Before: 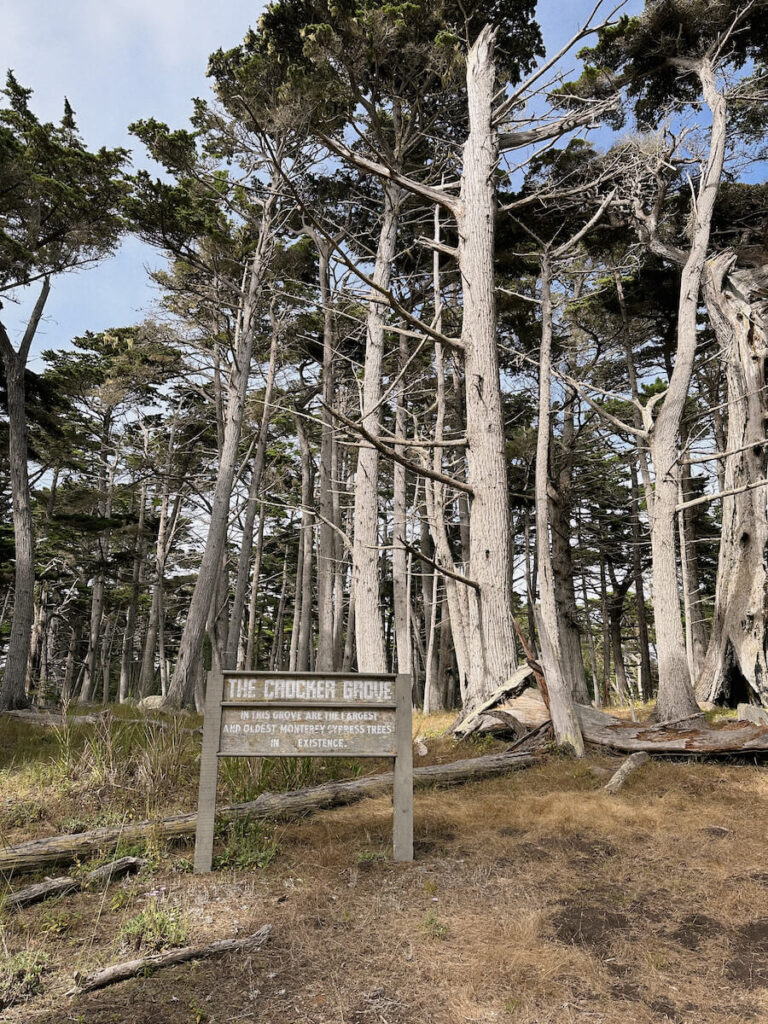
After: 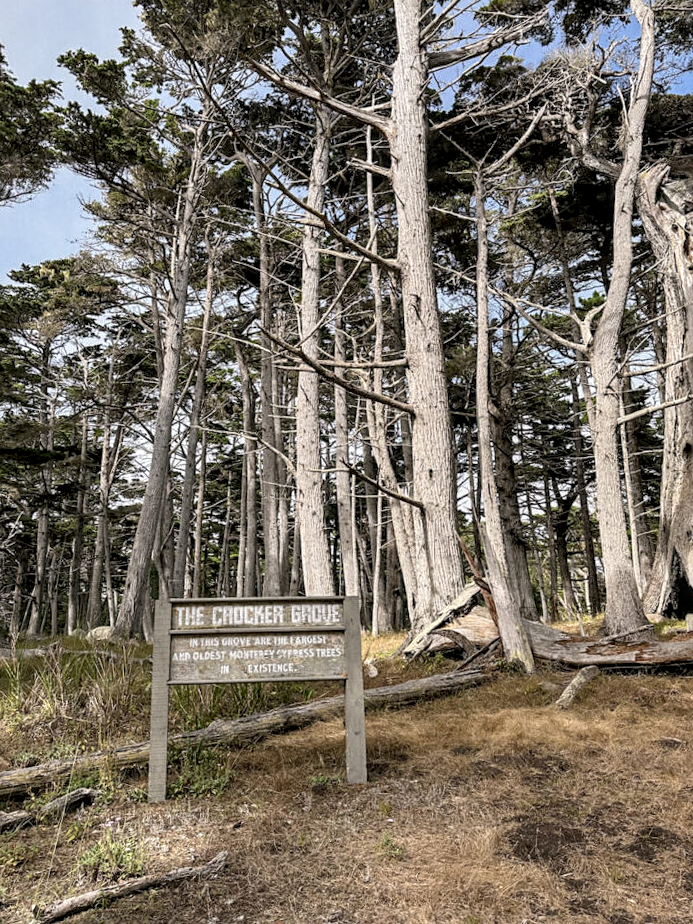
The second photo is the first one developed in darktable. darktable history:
local contrast: detail 142%
sharpen: amount 0.2
crop and rotate: angle 1.96°, left 5.673%, top 5.673%
